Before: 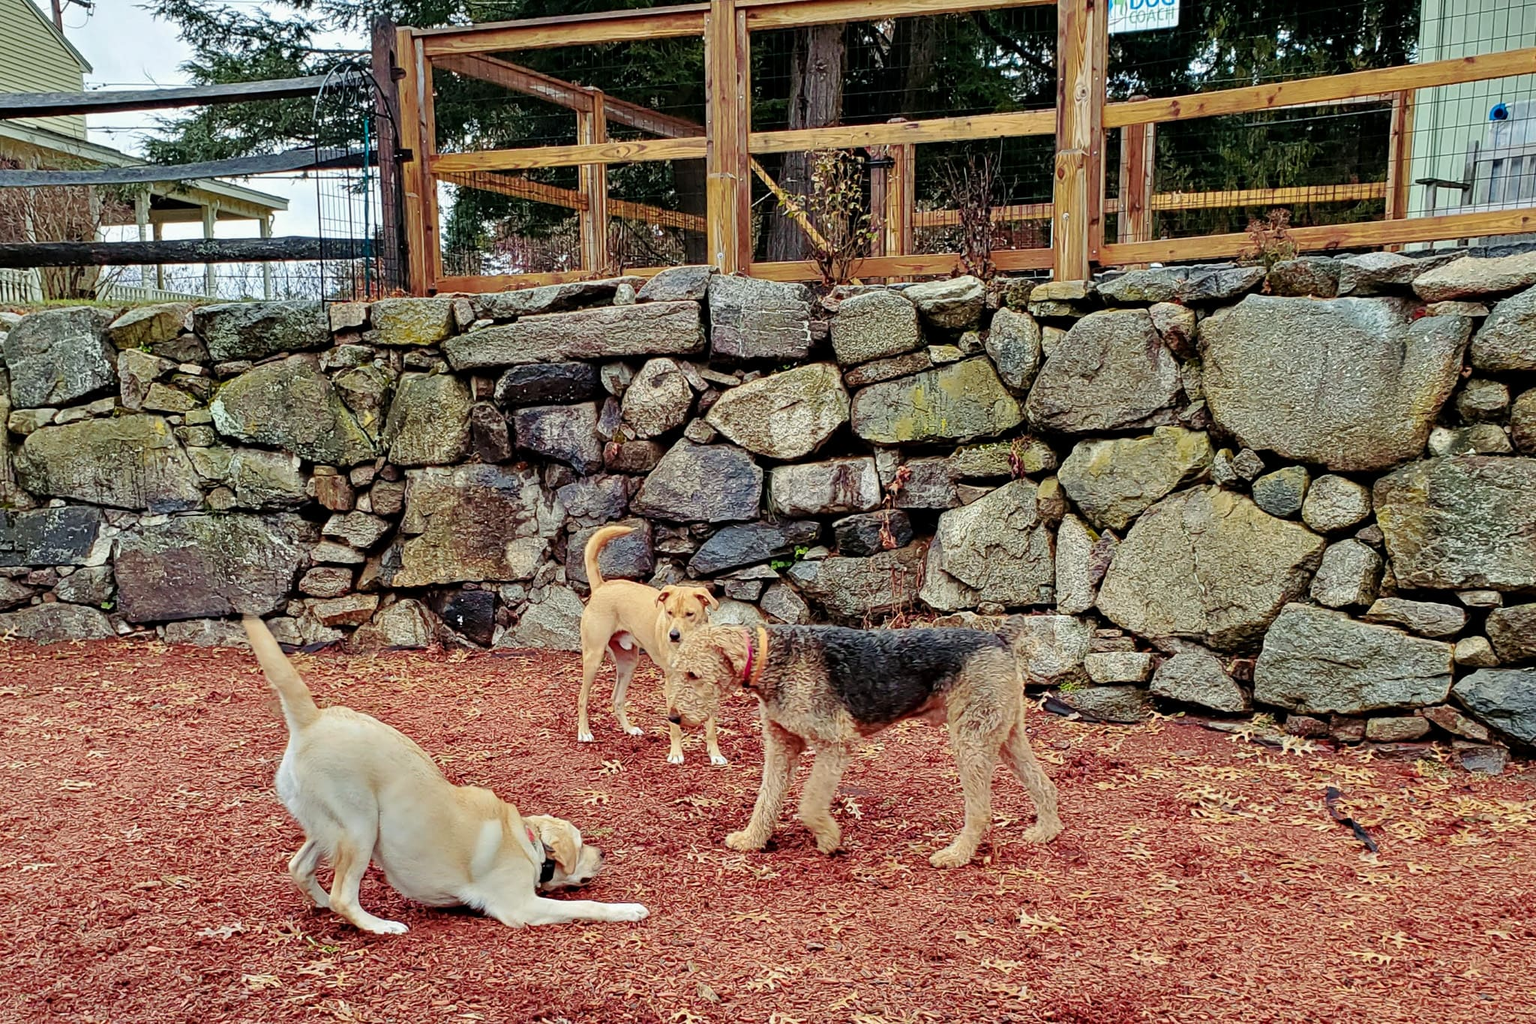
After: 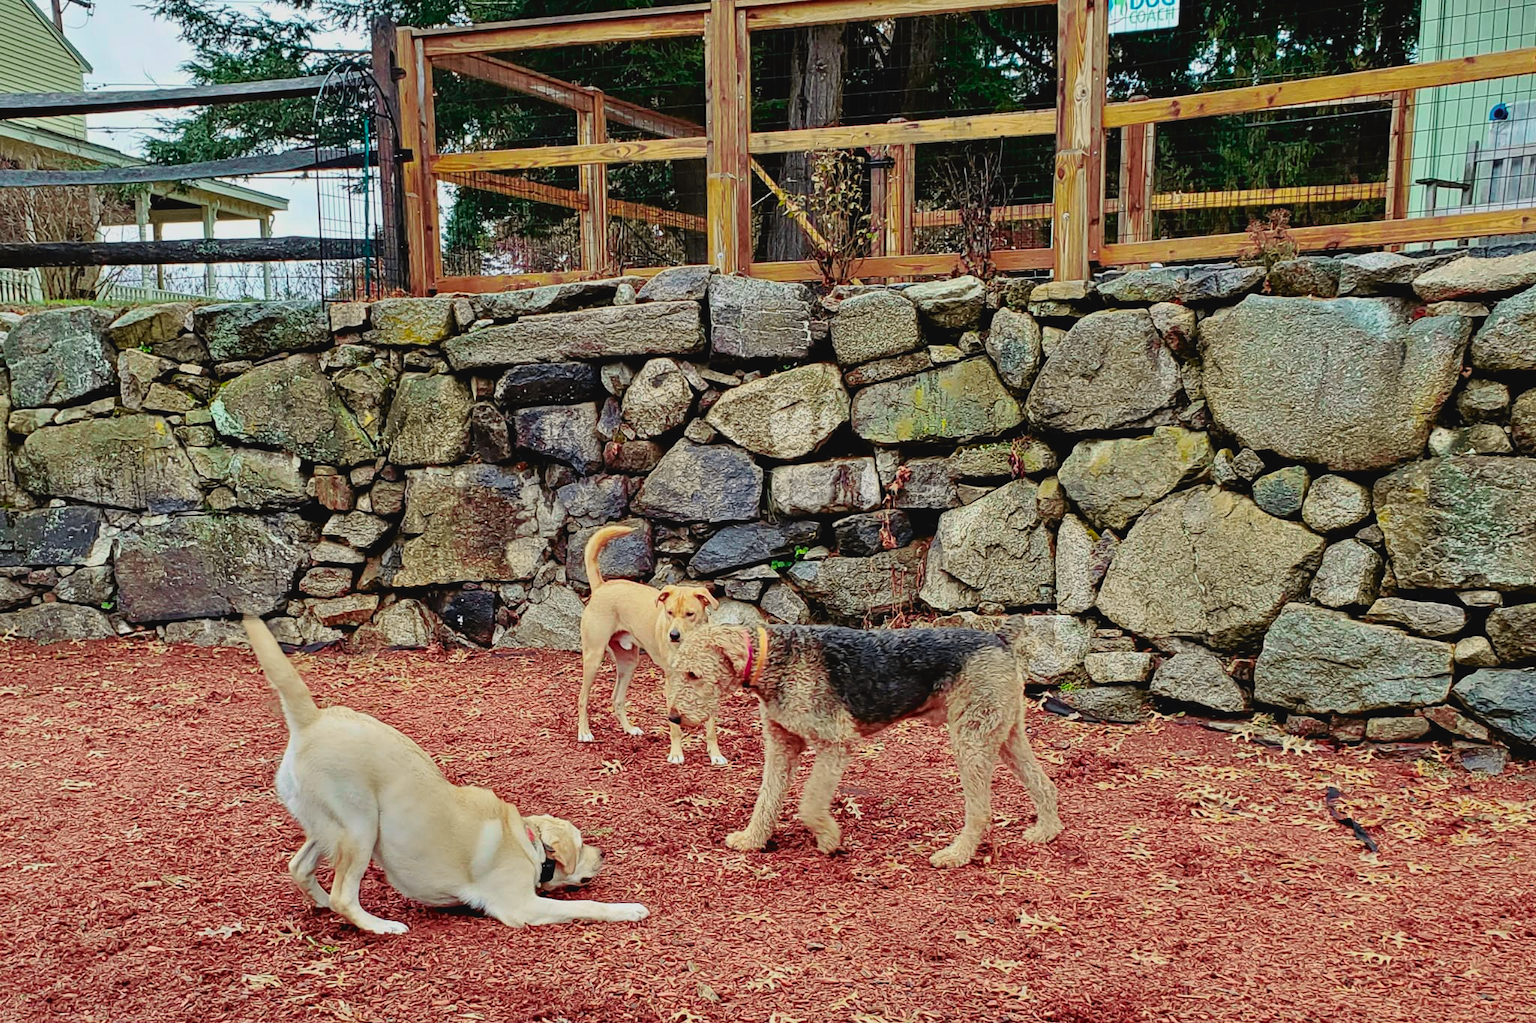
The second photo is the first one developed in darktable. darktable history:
tone curve: curves: ch0 [(0, 0.036) (0.053, 0.068) (0.211, 0.217) (0.519, 0.513) (0.847, 0.82) (0.991, 0.914)]; ch1 [(0, 0) (0.276, 0.206) (0.412, 0.353) (0.482, 0.475) (0.495, 0.5) (0.509, 0.502) (0.563, 0.57) (0.667, 0.672) (0.788, 0.809) (1, 1)]; ch2 [(0, 0) (0.438, 0.456) (0.473, 0.47) (0.503, 0.503) (0.523, 0.528) (0.562, 0.571) (0.612, 0.61) (0.679, 0.72) (1, 1)], color space Lab, independent channels, preserve colors none
